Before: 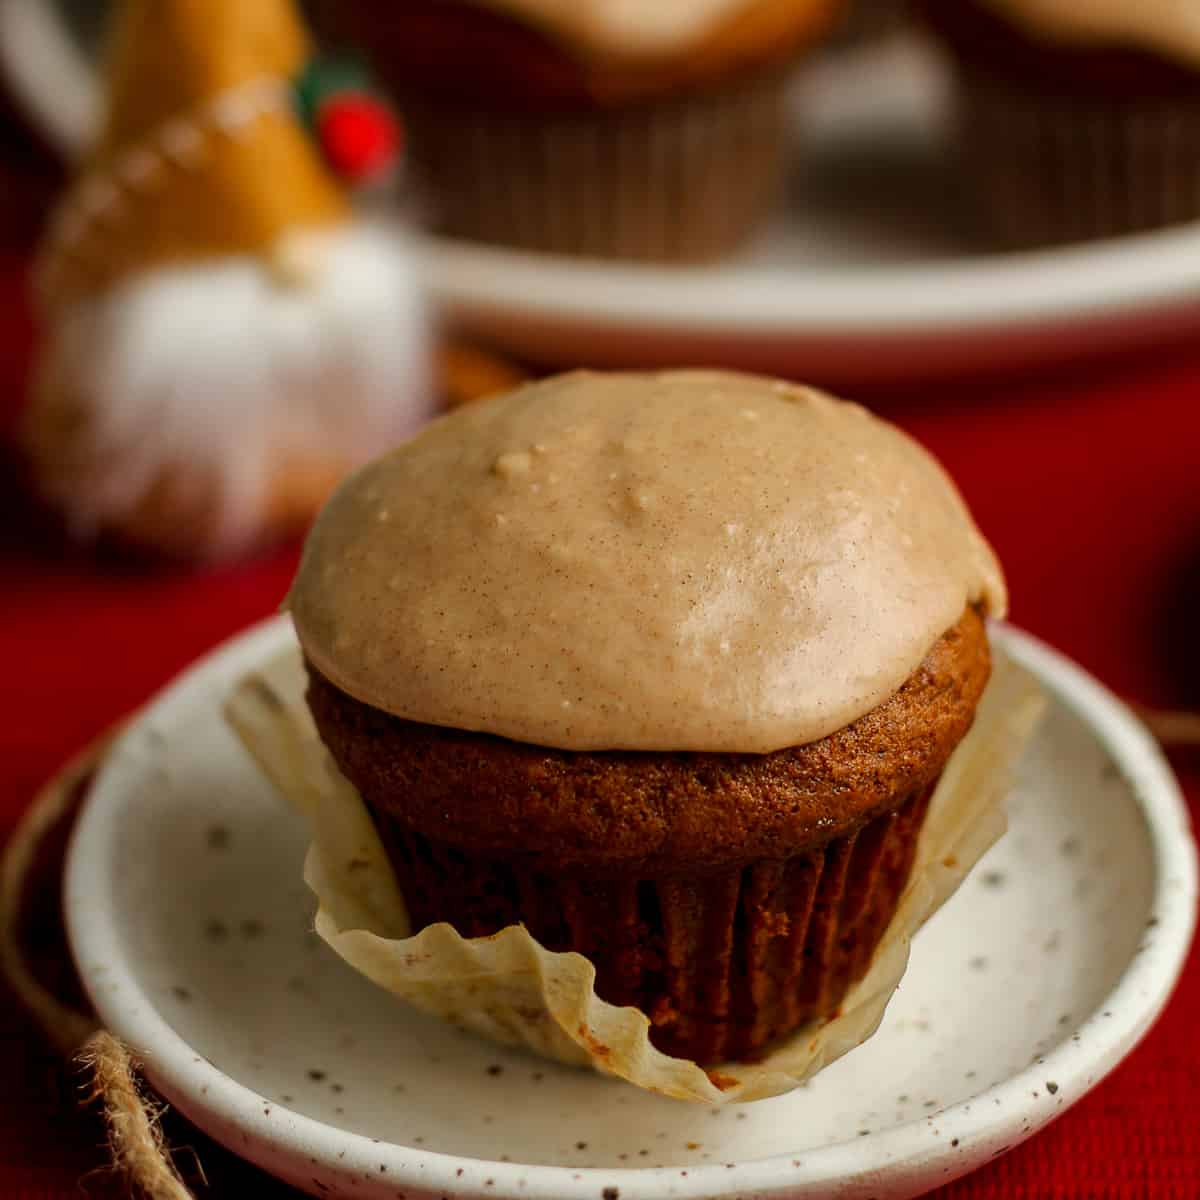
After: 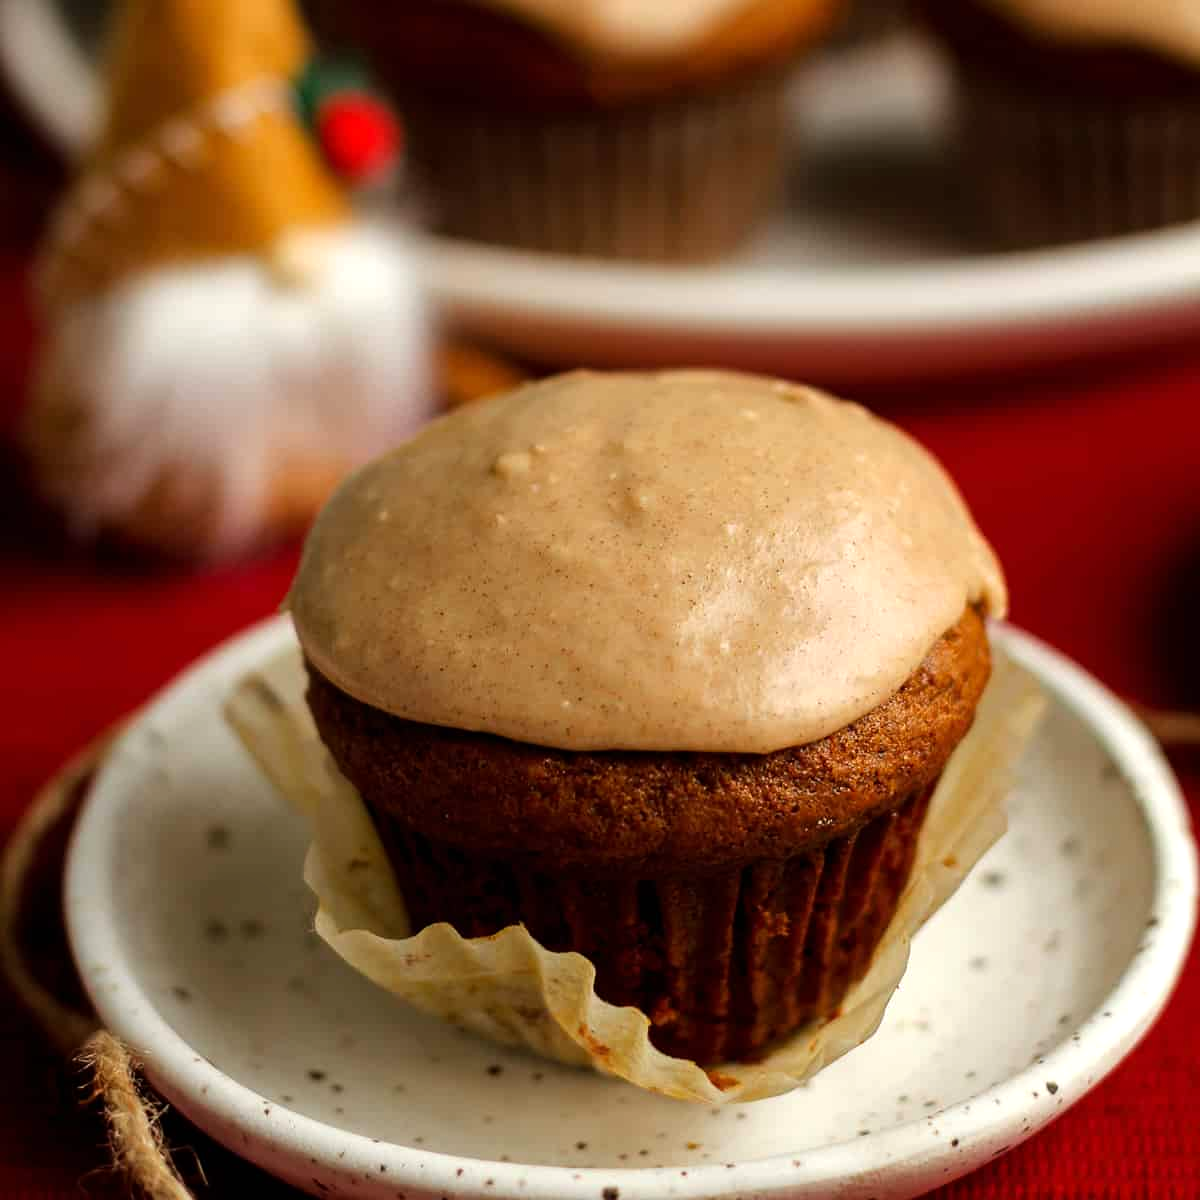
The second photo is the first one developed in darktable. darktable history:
tone equalizer: -8 EV -0.403 EV, -7 EV -0.404 EV, -6 EV -0.337 EV, -5 EV -0.209 EV, -3 EV 0.233 EV, -2 EV 0.36 EV, -1 EV 0.391 EV, +0 EV 0.408 EV
